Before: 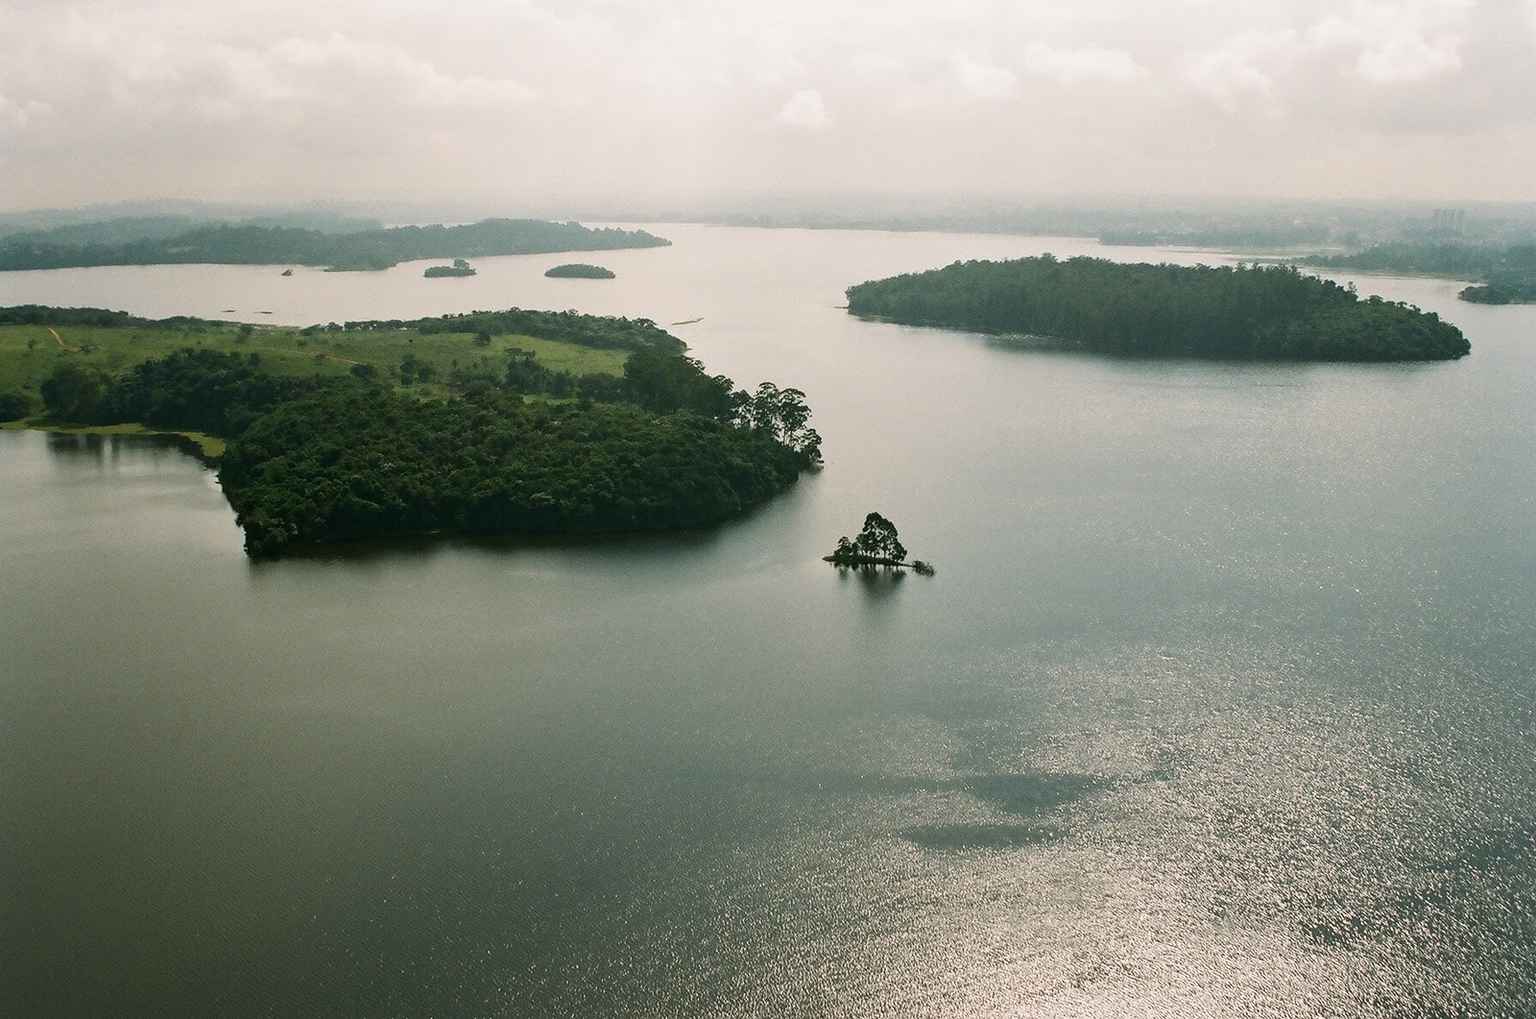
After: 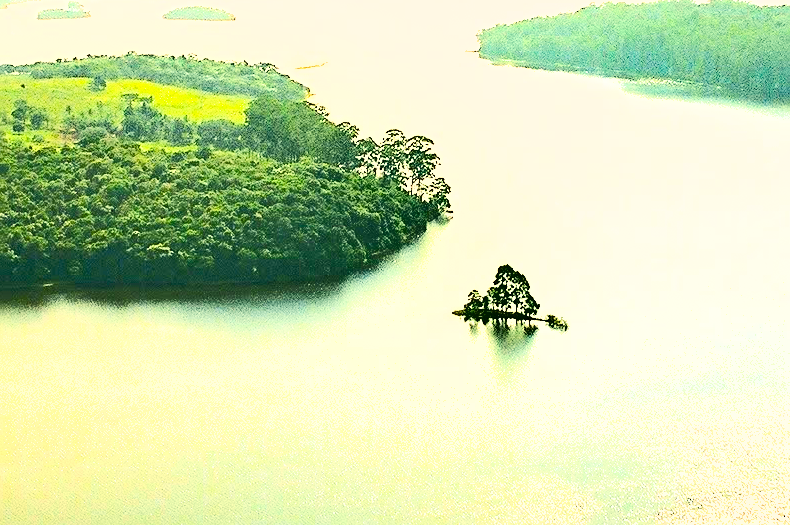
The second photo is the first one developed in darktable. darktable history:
exposure: black level correction 0, exposure 1.989 EV, compensate highlight preservation false
crop: left 25.324%, top 25.398%, right 25.27%, bottom 25.108%
shadows and highlights: soften with gaussian
contrast brightness saturation: contrast 0.392, brightness 0.529
color balance rgb: highlights gain › chroma 3.65%, highlights gain › hue 58.69°, perceptual saturation grading › global saturation 19.317%, perceptual brilliance grading › mid-tones 10.361%, perceptual brilliance grading › shadows 14.984%, global vibrance 50.713%
sharpen: on, module defaults
